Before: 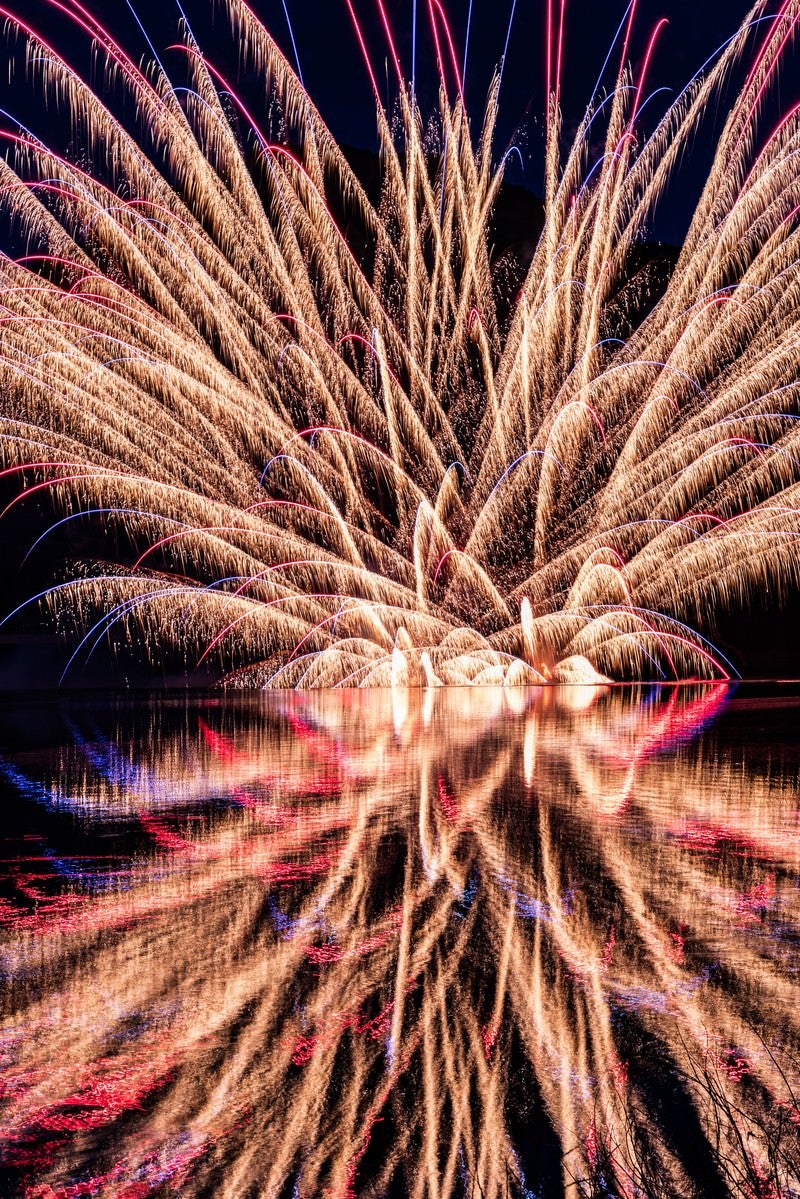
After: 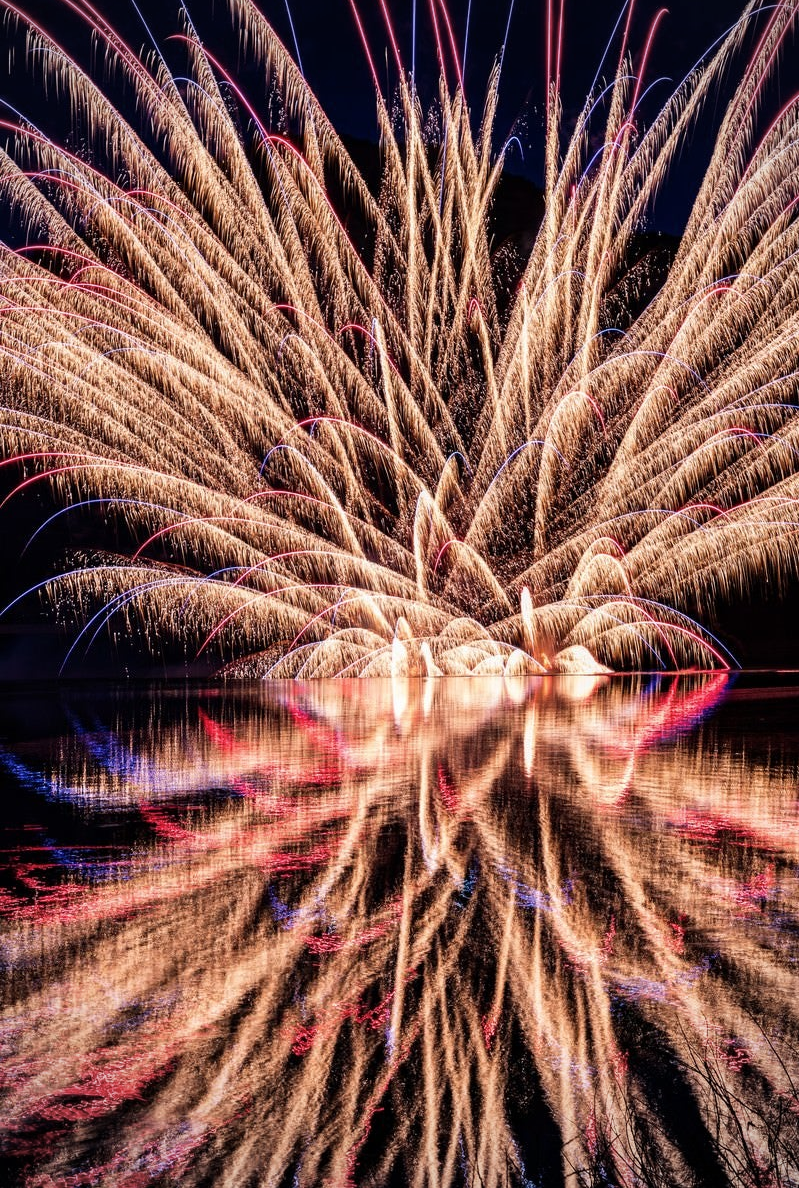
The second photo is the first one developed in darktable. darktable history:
crop: top 0.846%, right 0.016%
vignetting: brightness -0.483
contrast brightness saturation: saturation -0.049
